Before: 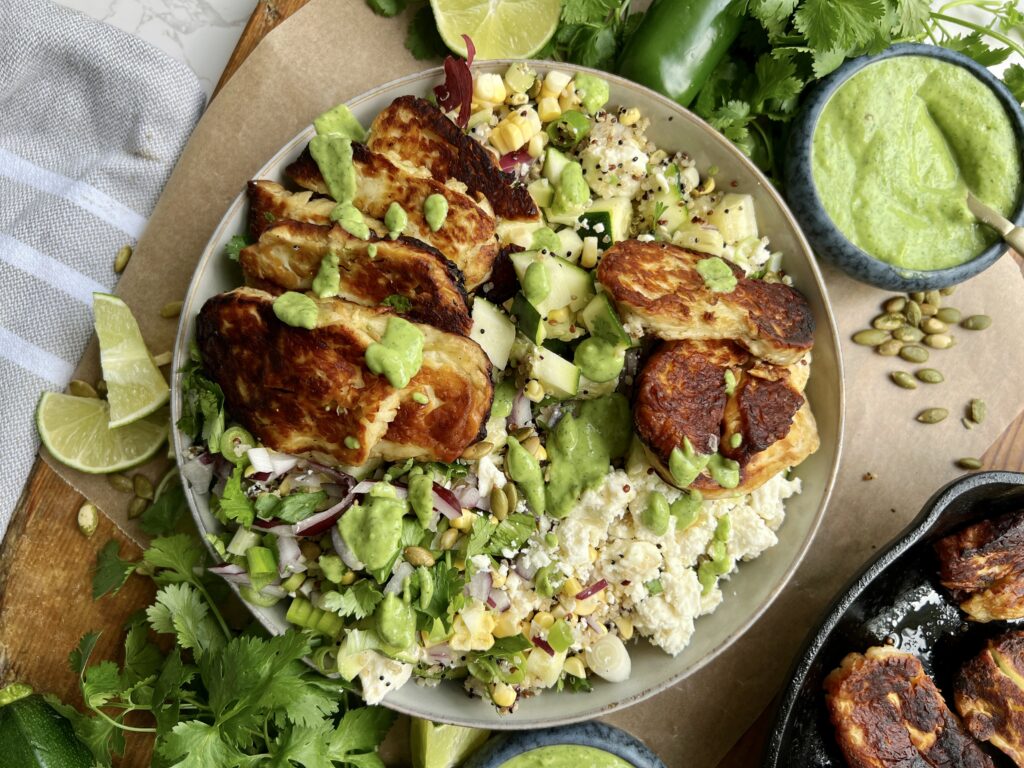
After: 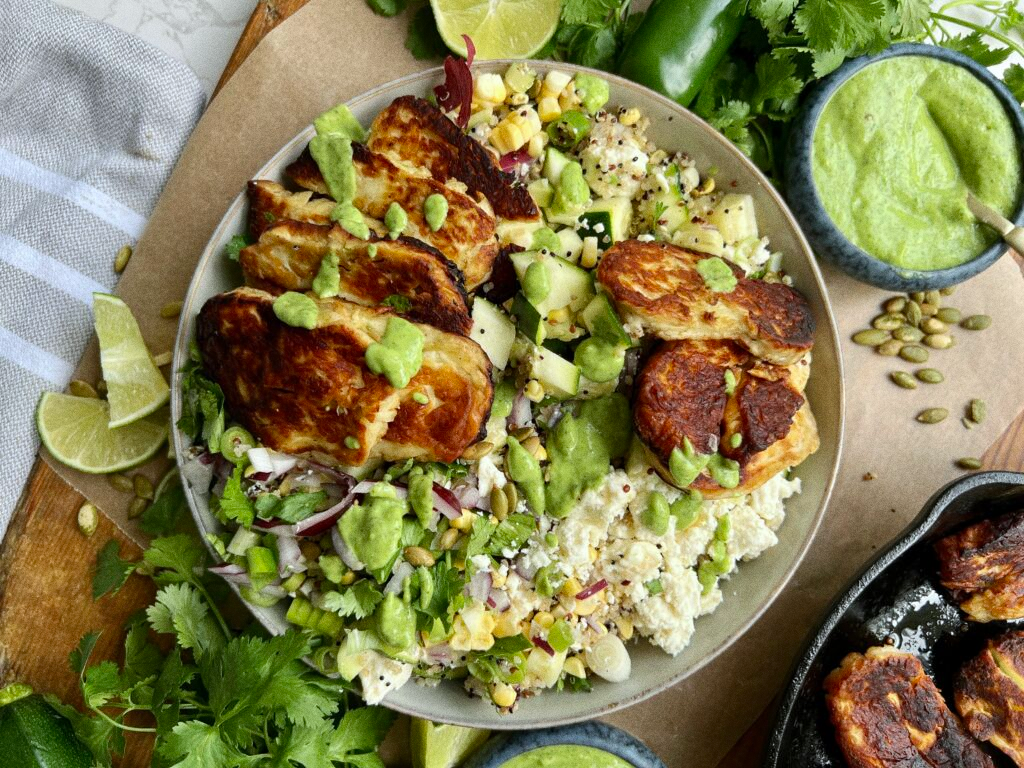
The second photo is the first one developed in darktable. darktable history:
grain: coarseness 0.09 ISO
white balance: red 0.982, blue 1.018
